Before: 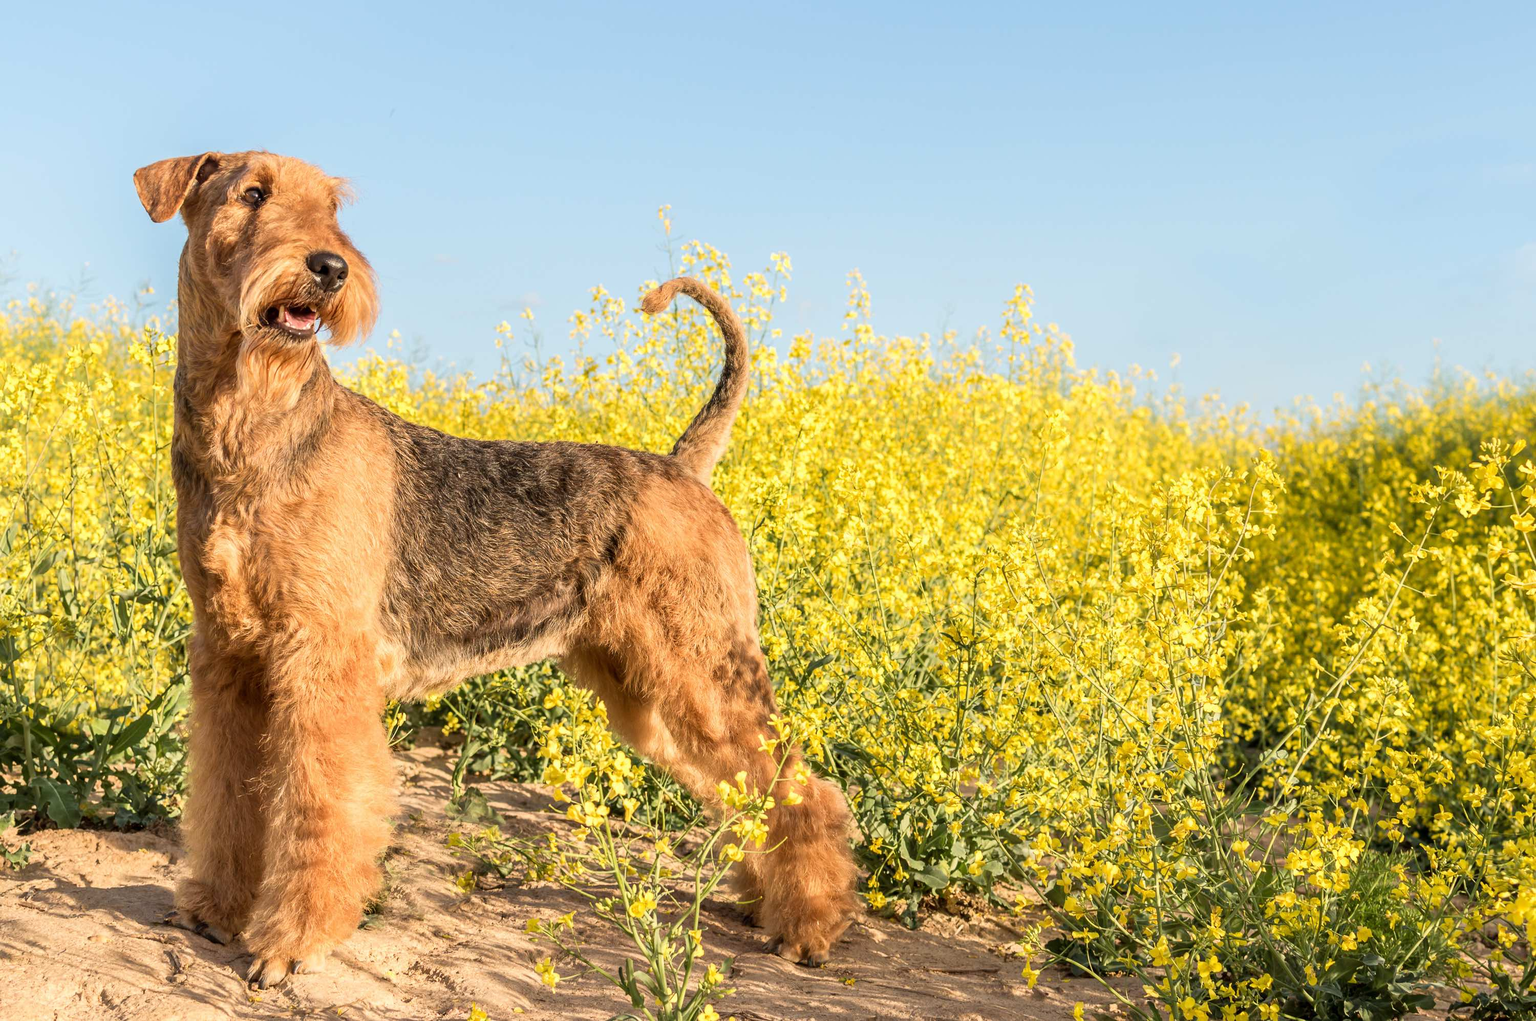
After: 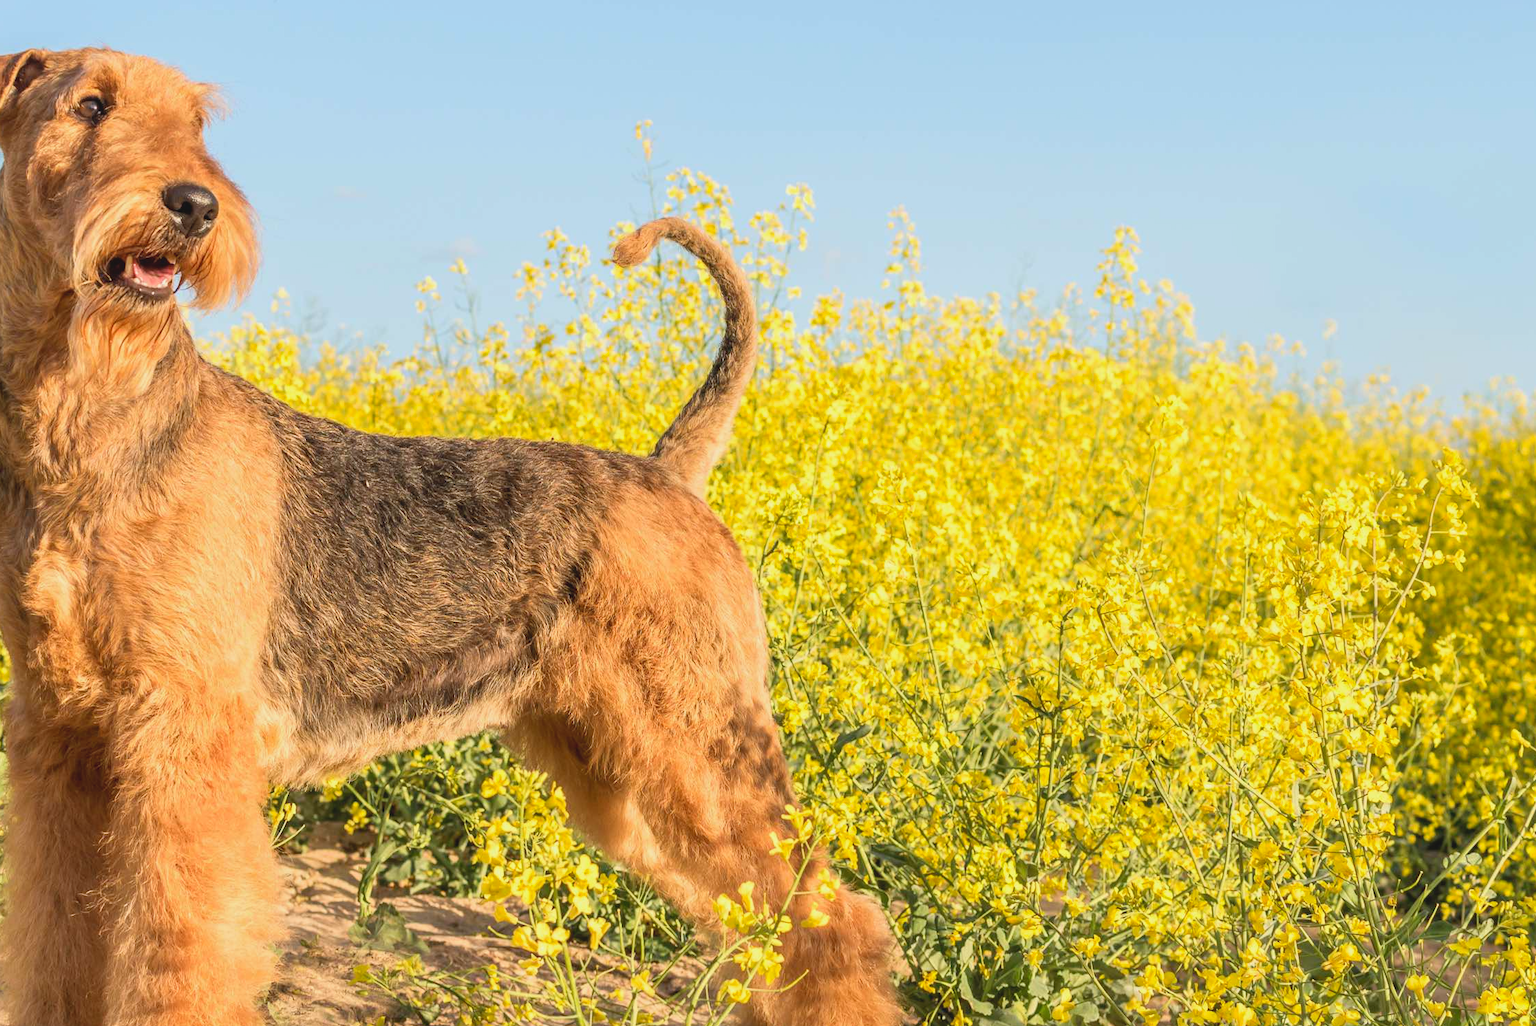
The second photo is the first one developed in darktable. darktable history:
contrast brightness saturation: contrast -0.098, brightness 0.045, saturation 0.082
crop and rotate: left 12.109%, top 11.428%, right 13.476%, bottom 13.775%
